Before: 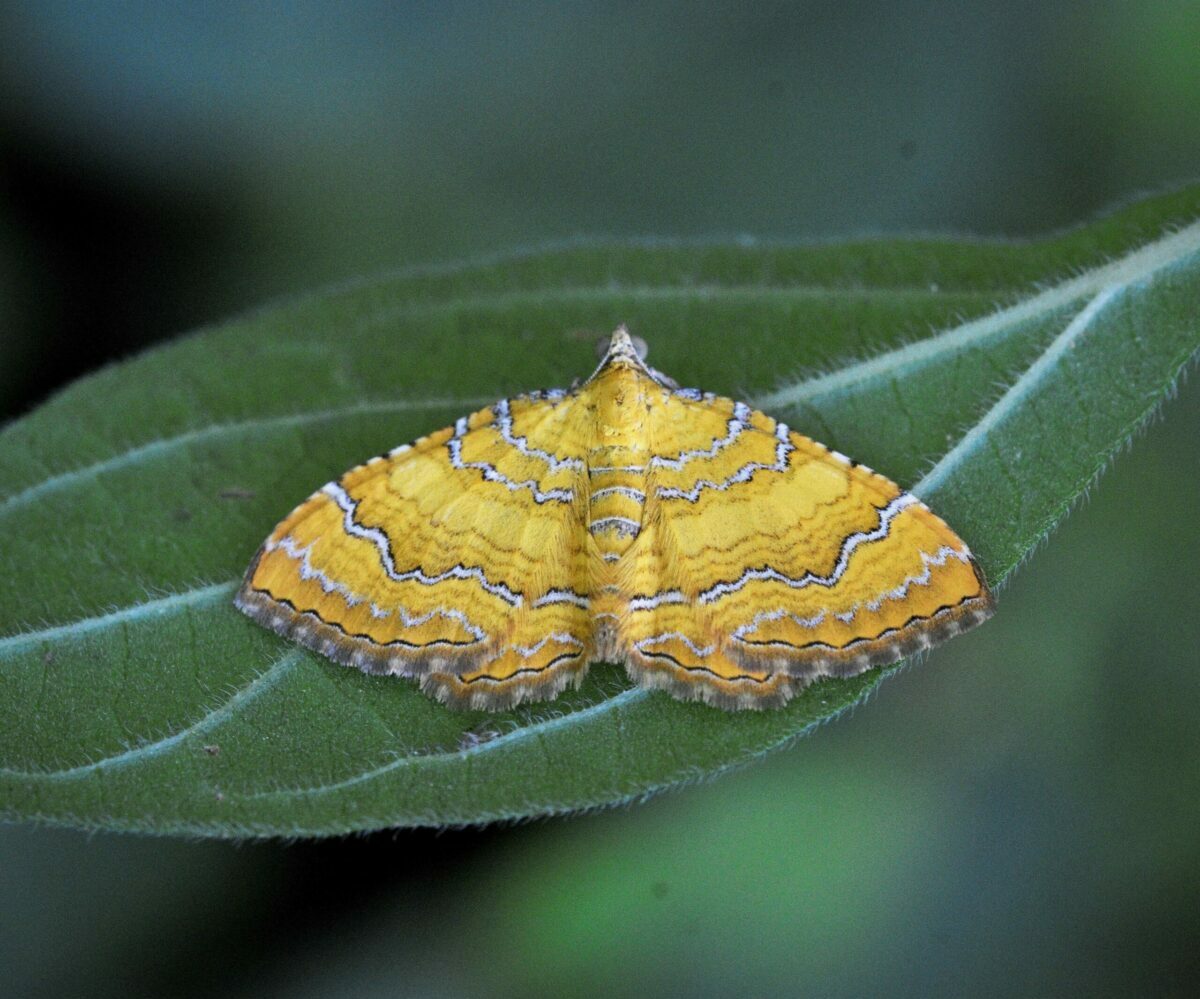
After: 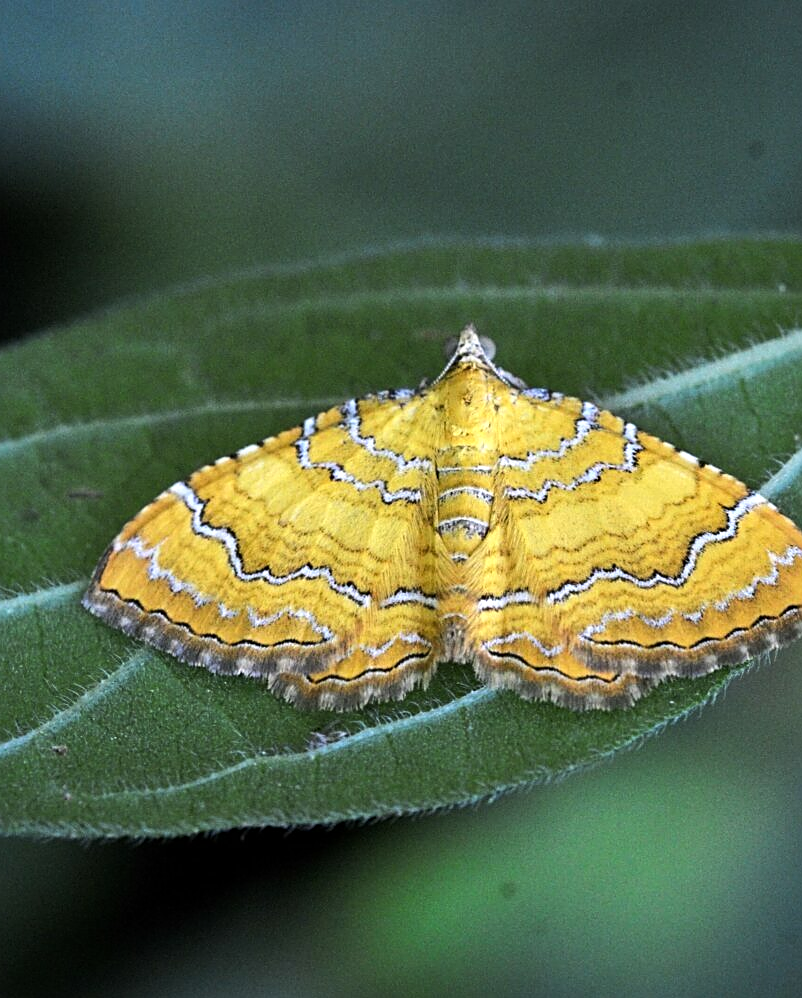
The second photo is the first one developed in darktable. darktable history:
sharpen: on, module defaults
exposure: exposure 0.014 EV, compensate highlight preservation false
crop and rotate: left 12.723%, right 20.41%
tone equalizer: -8 EV -0.442 EV, -7 EV -0.396 EV, -6 EV -0.366 EV, -5 EV -0.257 EV, -3 EV 0.242 EV, -2 EV 0.338 EV, -1 EV 0.402 EV, +0 EV 0.446 EV, edges refinement/feathering 500, mask exposure compensation -1.57 EV, preserve details no
